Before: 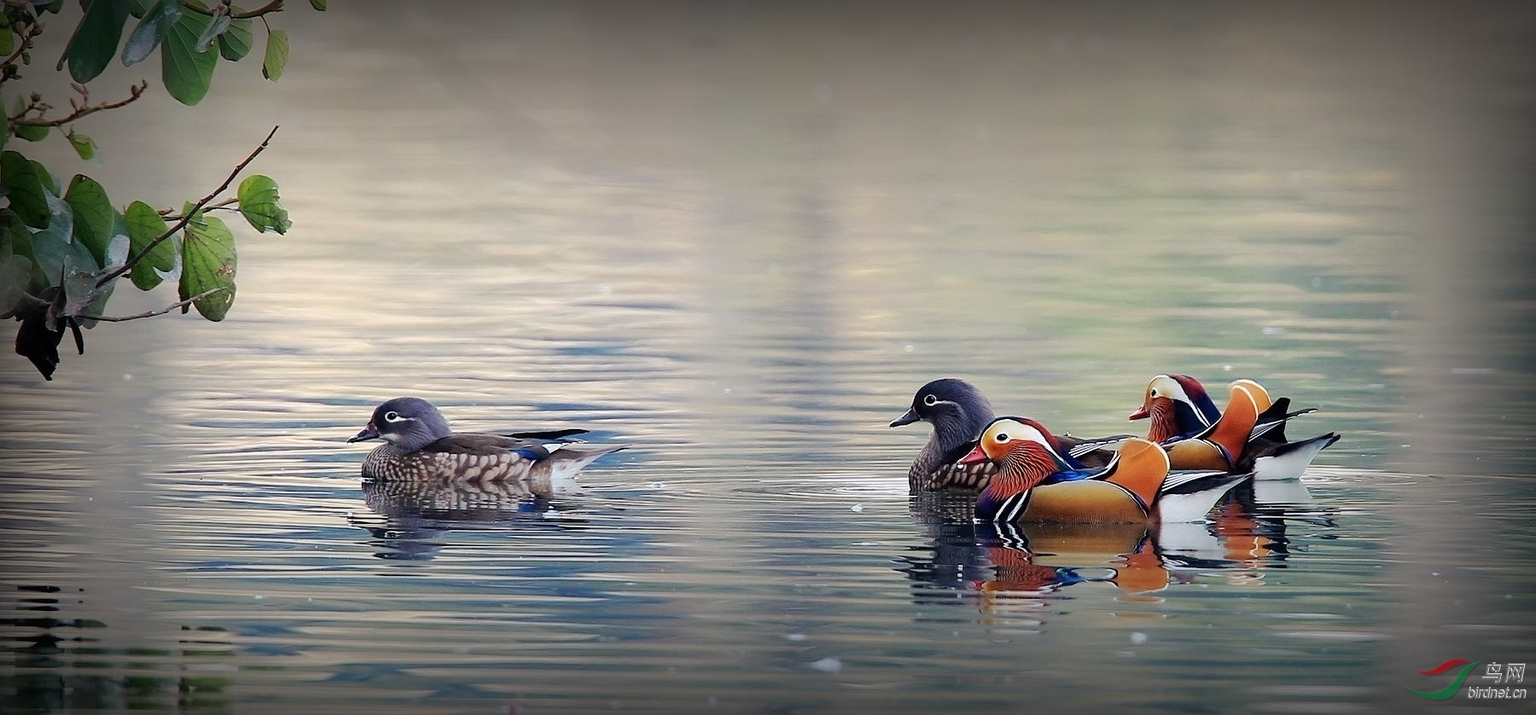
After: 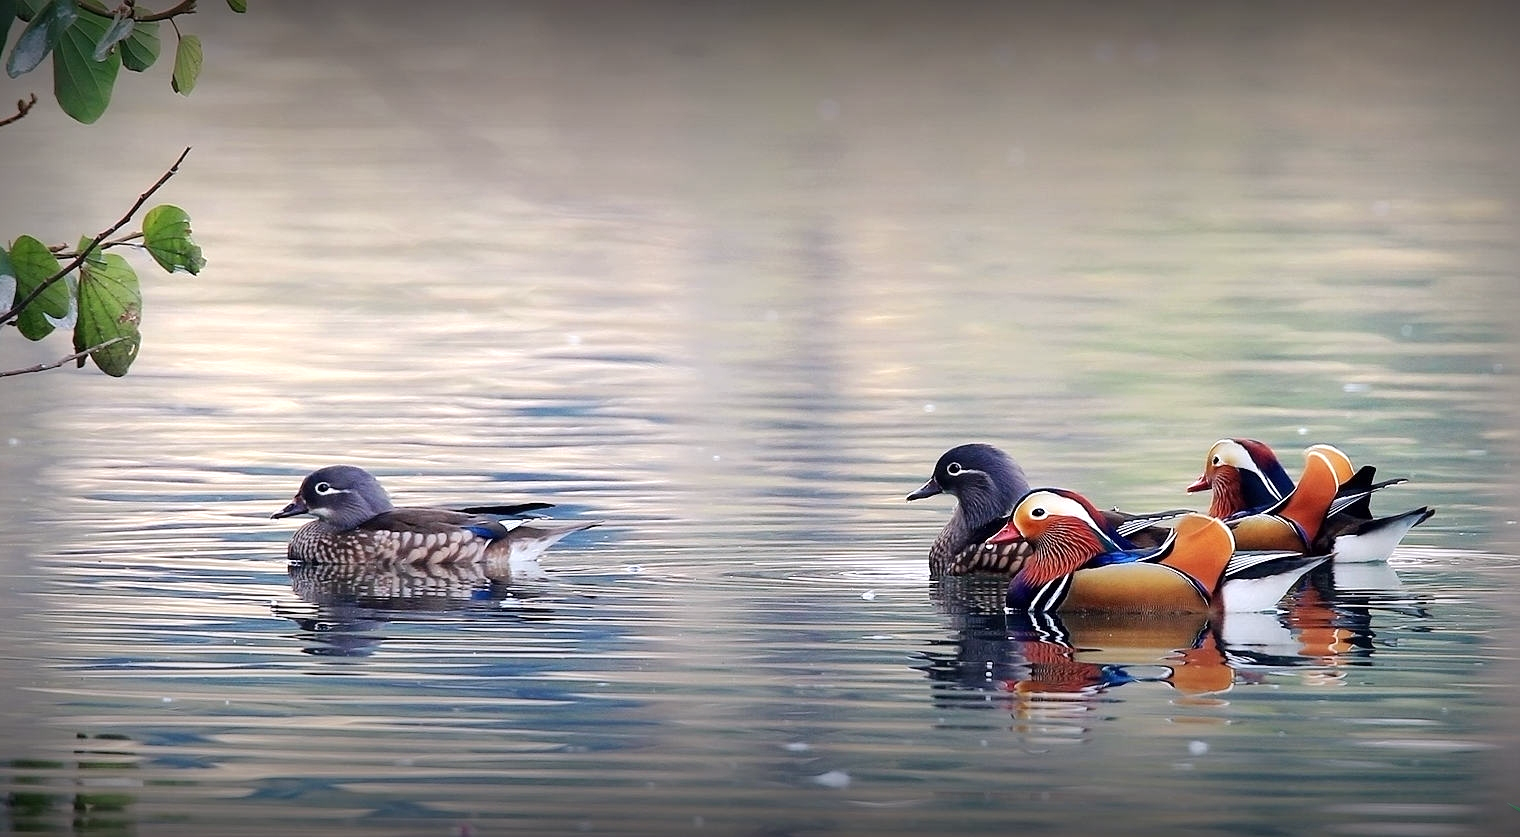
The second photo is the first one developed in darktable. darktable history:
color calibration: illuminant custom, x 0.348, y 0.366, temperature 4940.58 K
crop: left 7.598%, right 7.873%
exposure: exposure 0.3 EV, compensate highlight preservation false
local contrast: mode bilateral grid, contrast 20, coarseness 50, detail 120%, midtone range 0.2
white balance: emerald 1
